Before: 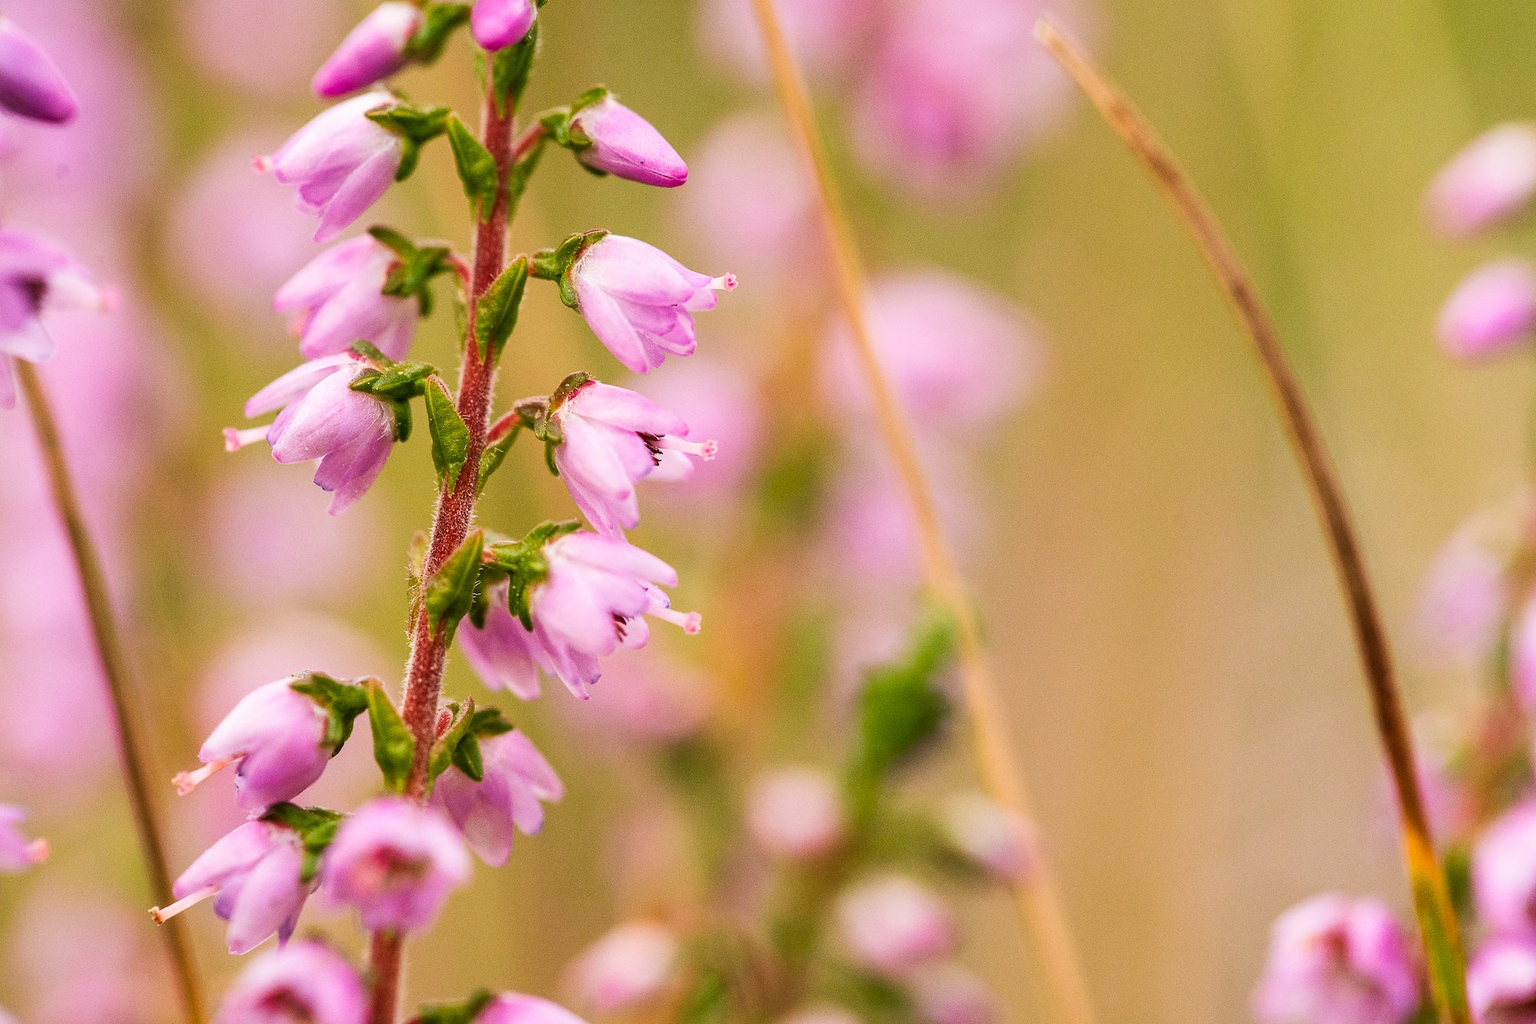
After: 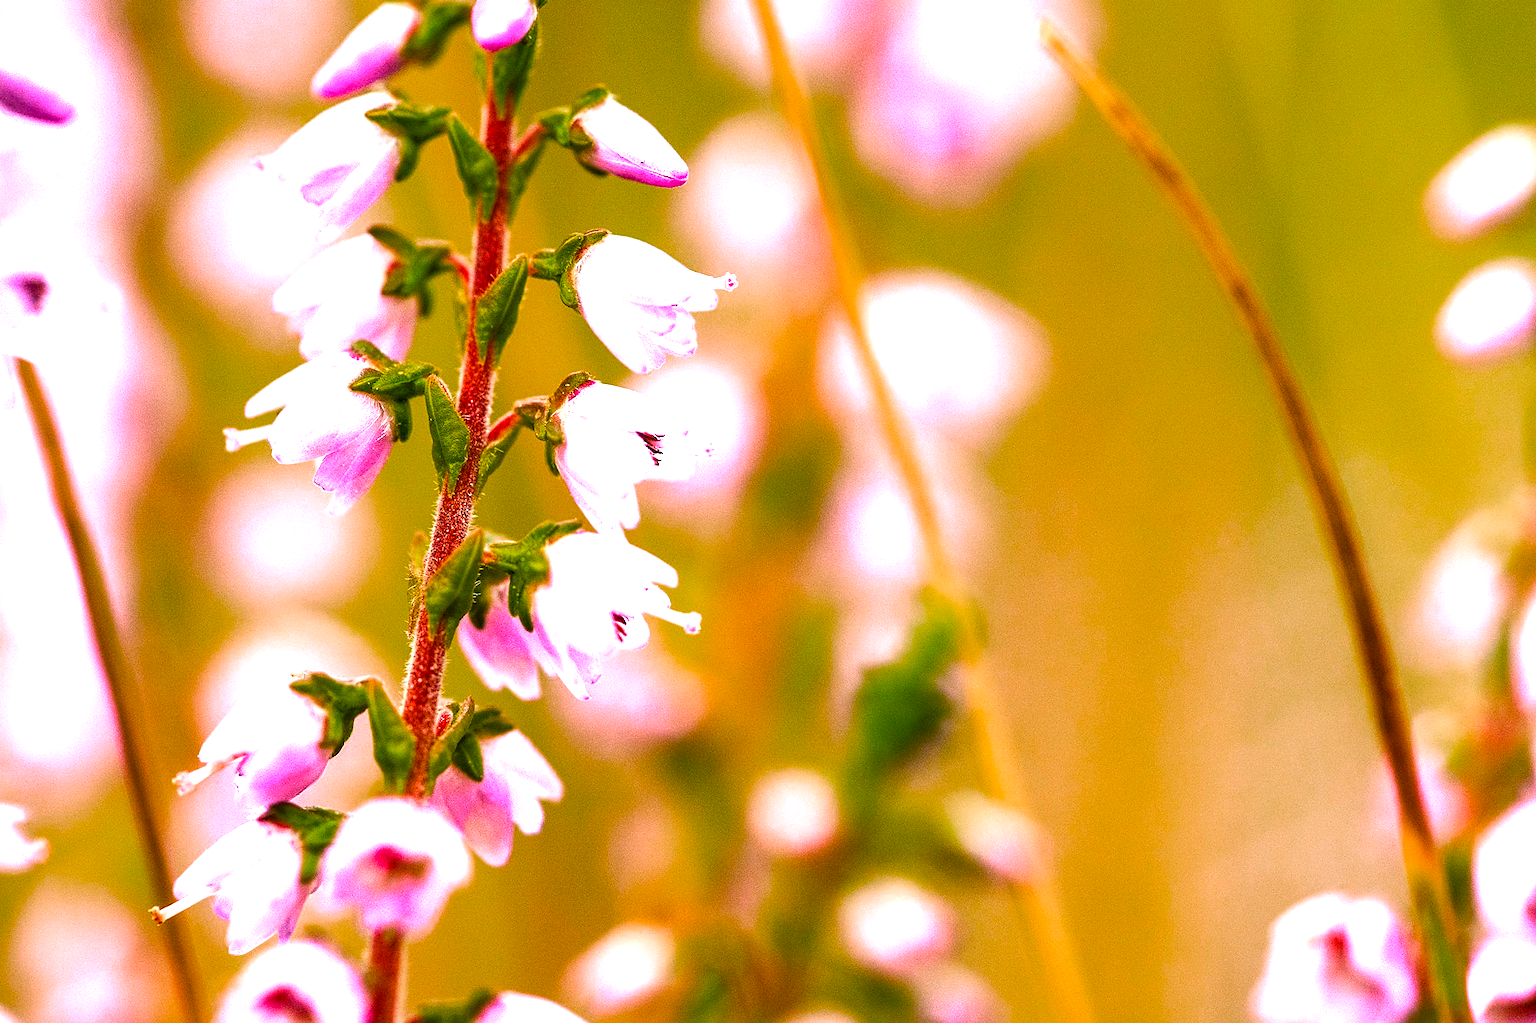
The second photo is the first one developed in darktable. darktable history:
sharpen: radius 1.864, amount 0.398, threshold 1.271
color zones: curves: ch0 [(0.203, 0.433) (0.607, 0.517) (0.697, 0.696) (0.705, 0.897)]
local contrast: on, module defaults
exposure: black level correction 0, exposure 0.7 EV, compensate exposure bias true, compensate highlight preservation false
color balance rgb: linear chroma grading › global chroma 15%, perceptual saturation grading › global saturation 30%
